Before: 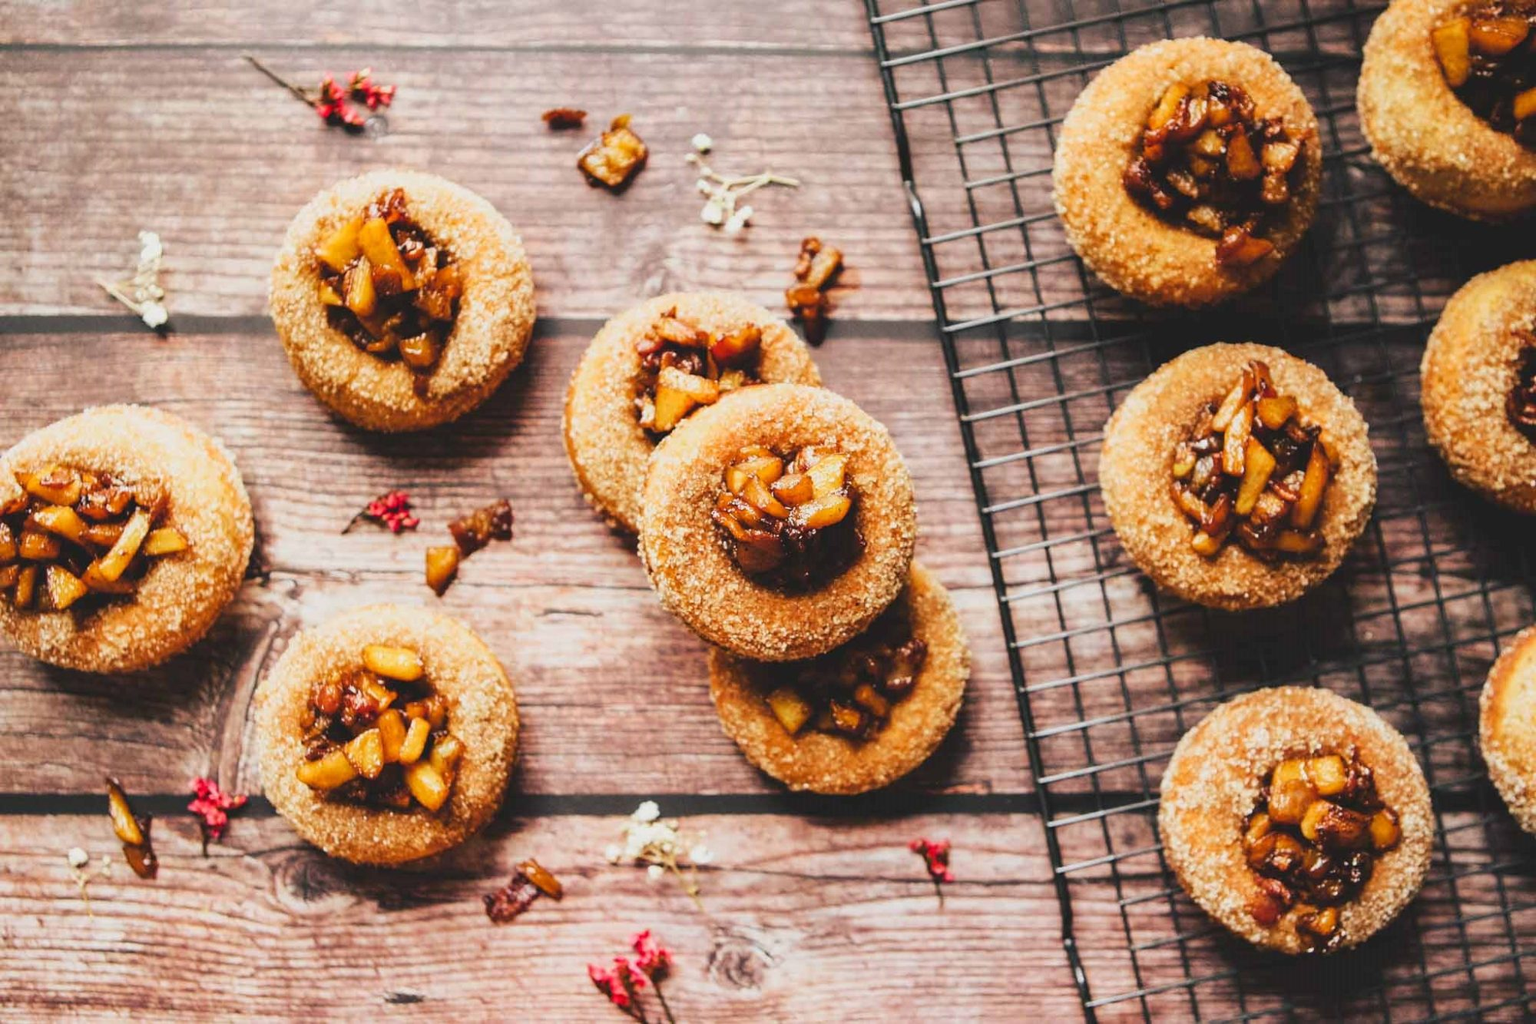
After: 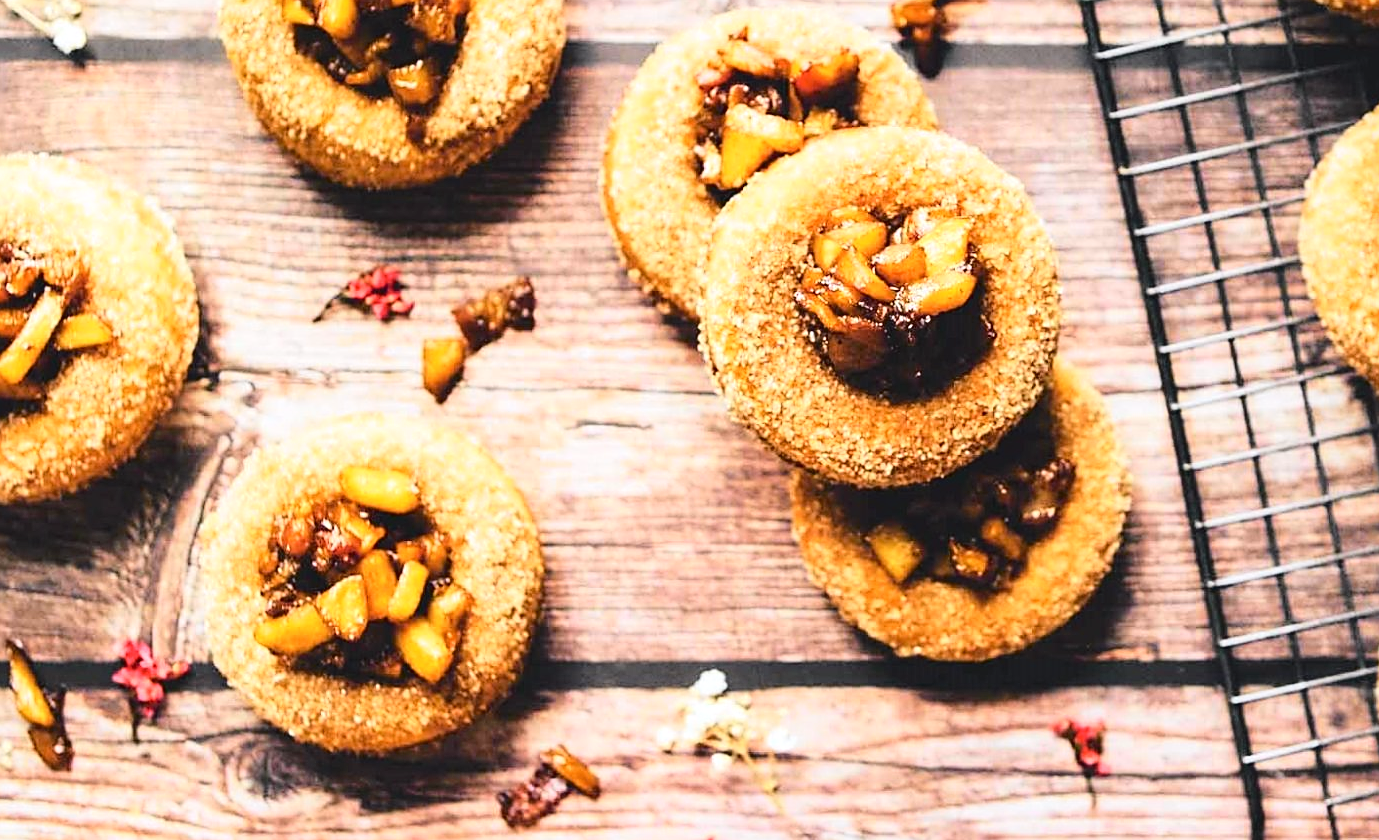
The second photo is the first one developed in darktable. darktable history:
crop: left 6.643%, top 28.012%, right 24.389%, bottom 8.947%
sharpen: on, module defaults
tone curve: curves: ch0 [(0, 0.023) (0.104, 0.058) (0.21, 0.162) (0.469, 0.524) (0.579, 0.65) (0.725, 0.8) (0.858, 0.903) (1, 0.974)]; ch1 [(0, 0) (0.414, 0.395) (0.447, 0.447) (0.502, 0.501) (0.521, 0.512) (0.57, 0.563) (0.618, 0.61) (0.654, 0.642) (1, 1)]; ch2 [(0, 0) (0.356, 0.408) (0.437, 0.453) (0.492, 0.485) (0.524, 0.508) (0.566, 0.567) (0.595, 0.604) (1, 1)], color space Lab, independent channels, preserve colors none
exposure: black level correction 0.001, exposure 0.5 EV, compensate highlight preservation false
